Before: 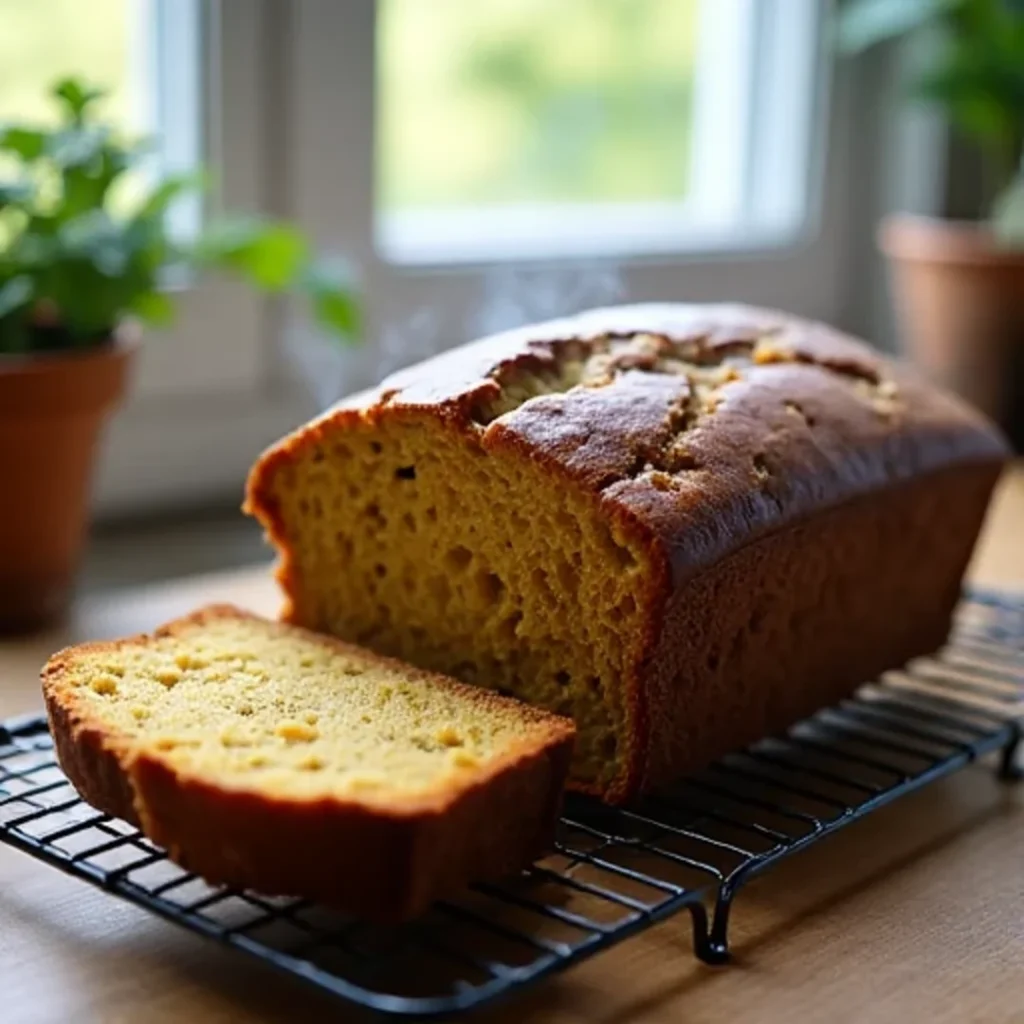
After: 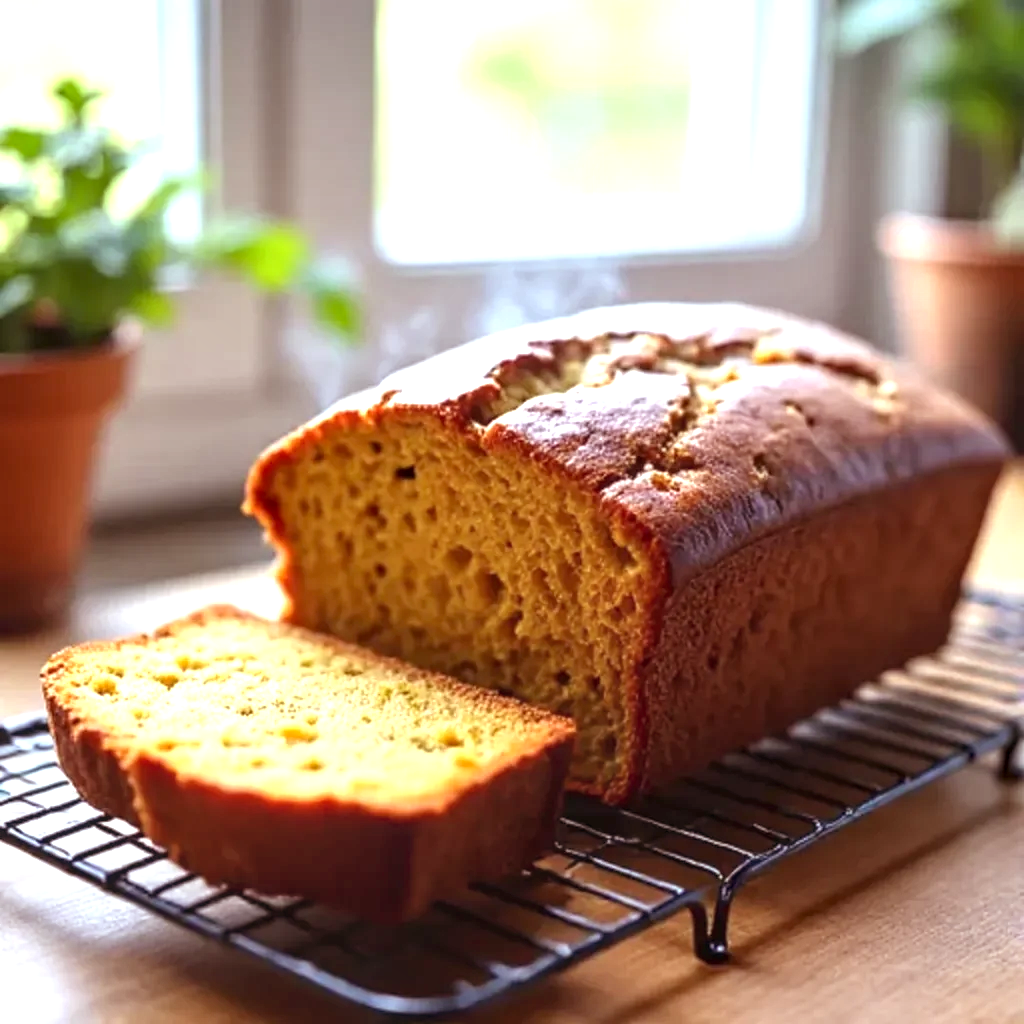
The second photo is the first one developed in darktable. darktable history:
rgb levels: mode RGB, independent channels, levels [[0, 0.474, 1], [0, 0.5, 1], [0, 0.5, 1]]
local contrast: on, module defaults
exposure: black level correction 0, exposure 1 EV, compensate exposure bias true, compensate highlight preservation false
